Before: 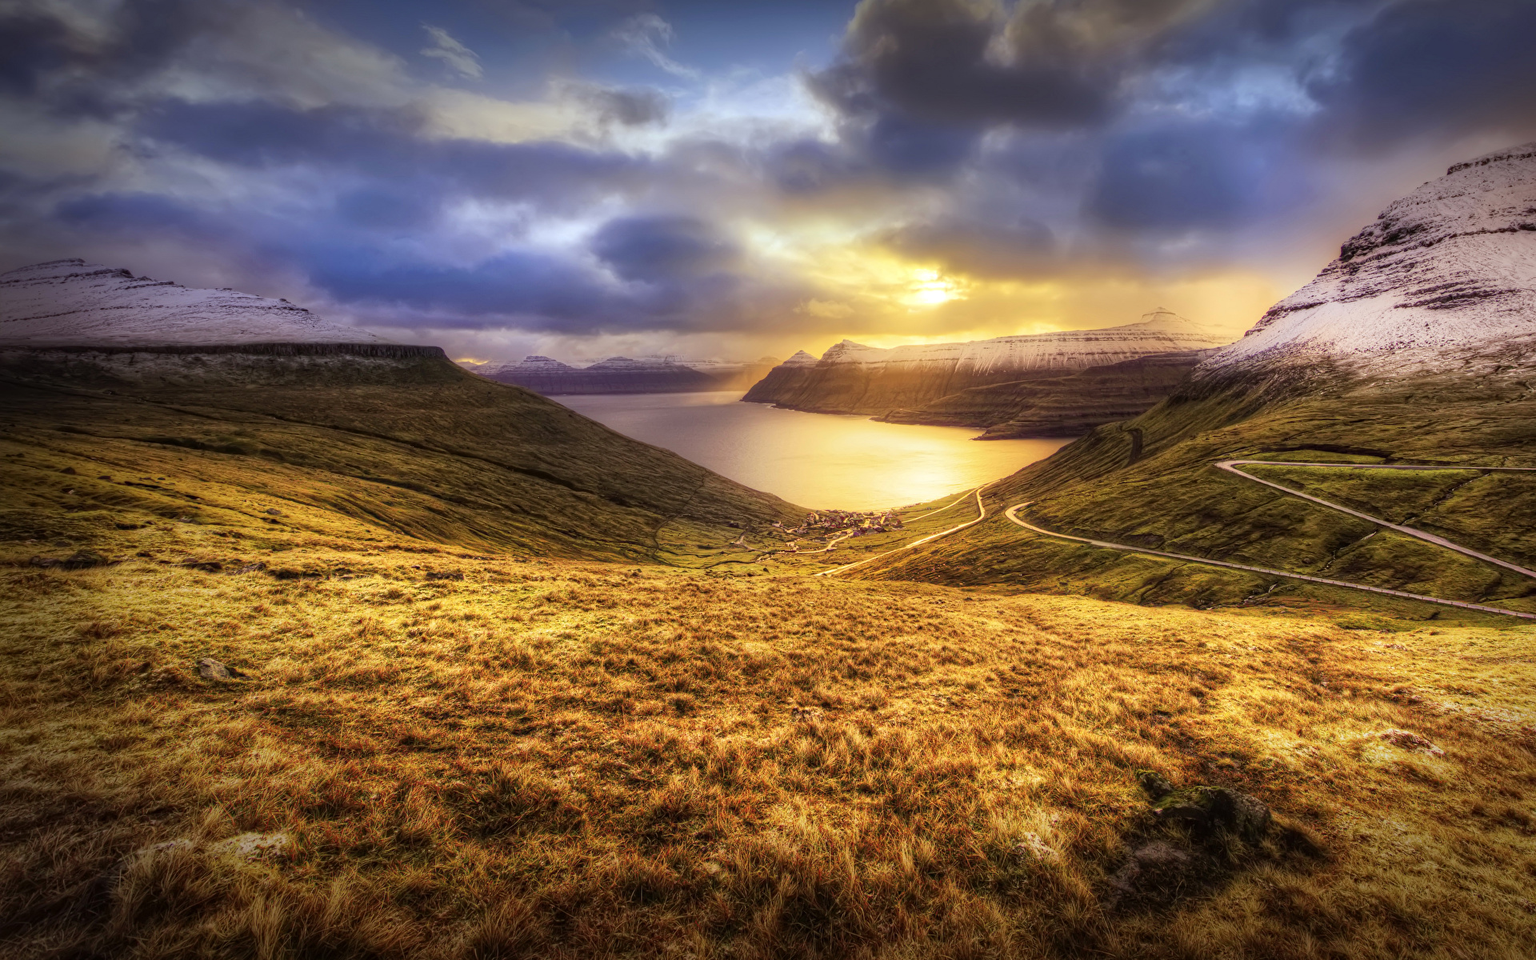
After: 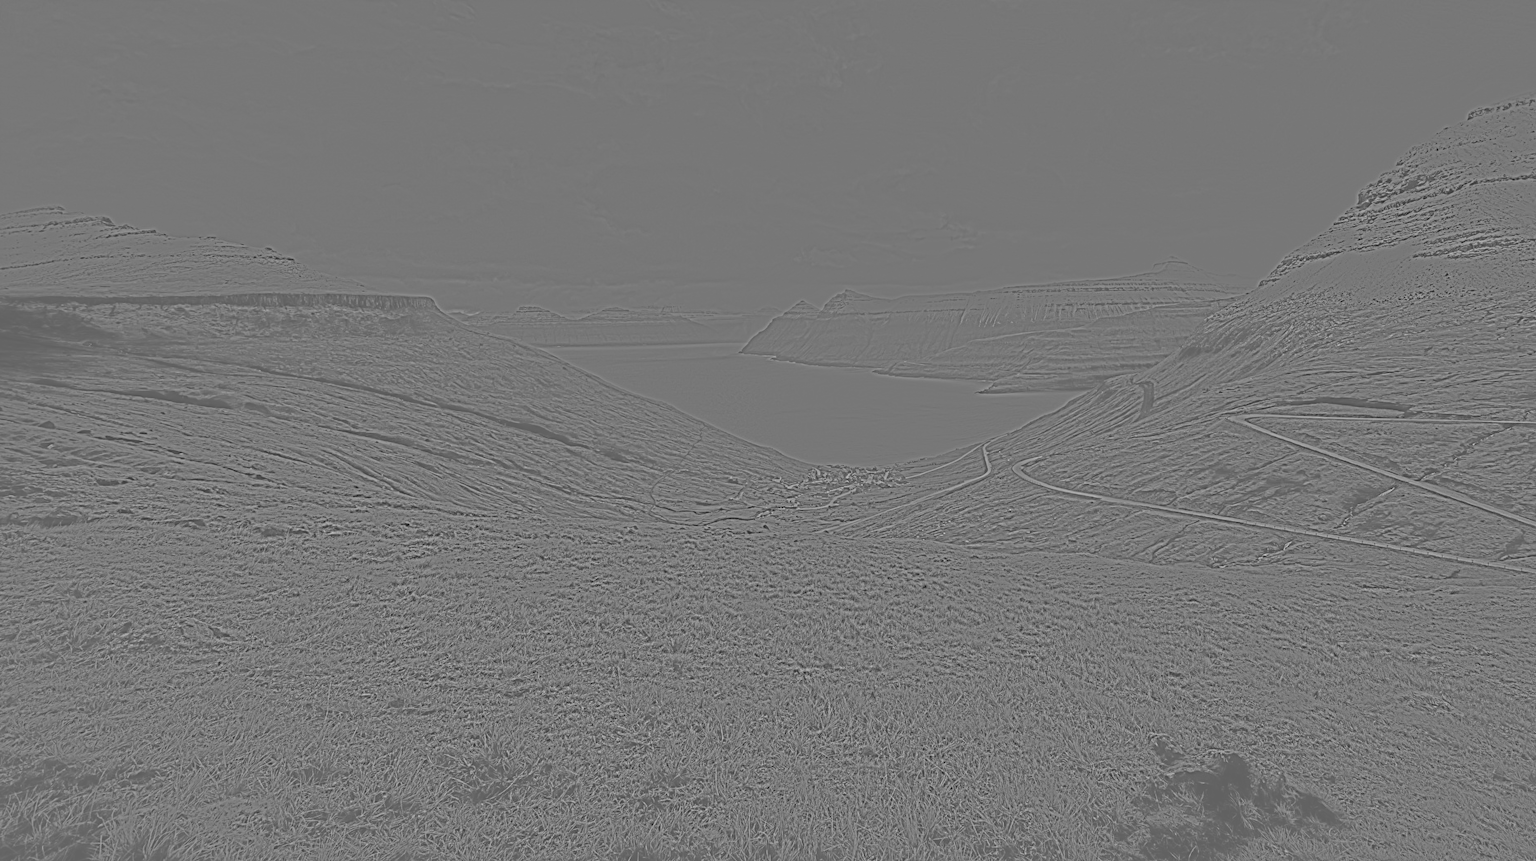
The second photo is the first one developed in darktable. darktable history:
local contrast: shadows 185%, detail 225%
exposure: black level correction 0.016, exposure -0.009 EV, compensate highlight preservation false
contrast brightness saturation: contrast 0.08, saturation 0.02
crop: left 1.507%, top 6.147%, right 1.379%, bottom 6.637%
tone equalizer: on, module defaults
highpass: sharpness 6%, contrast boost 7.63%
